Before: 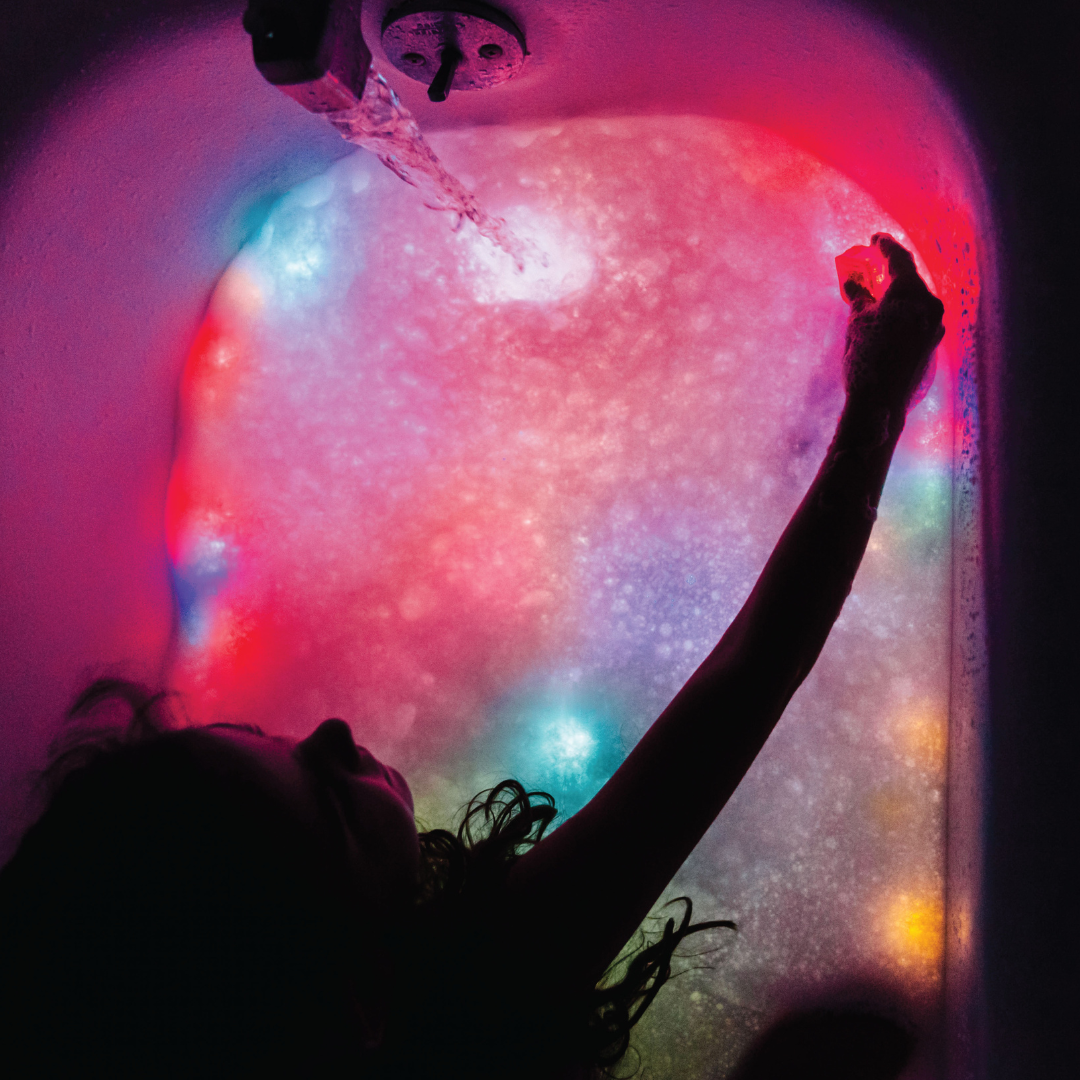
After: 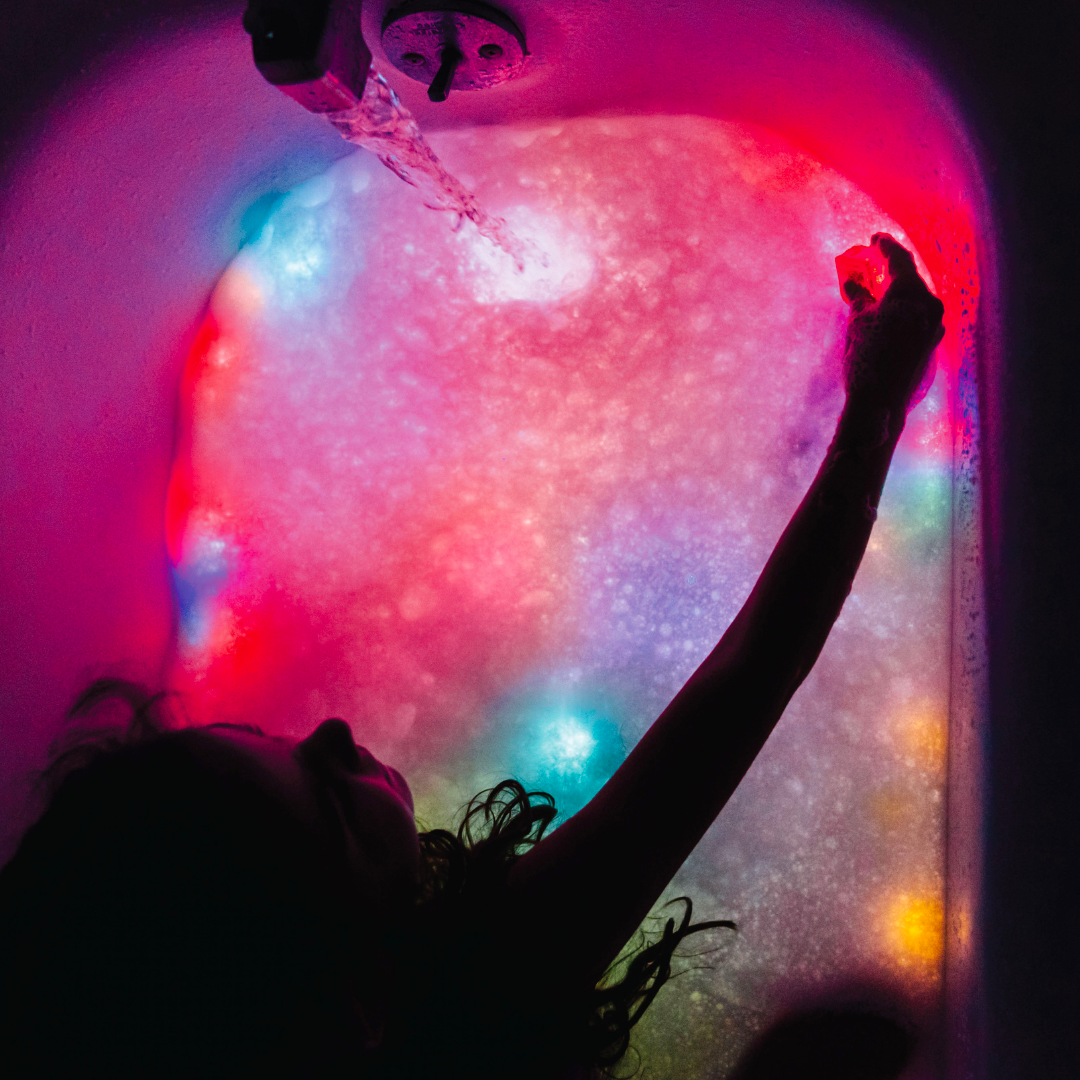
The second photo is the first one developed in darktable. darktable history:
color balance rgb: linear chroma grading › global chroma 19.518%, perceptual saturation grading › global saturation 0.933%
